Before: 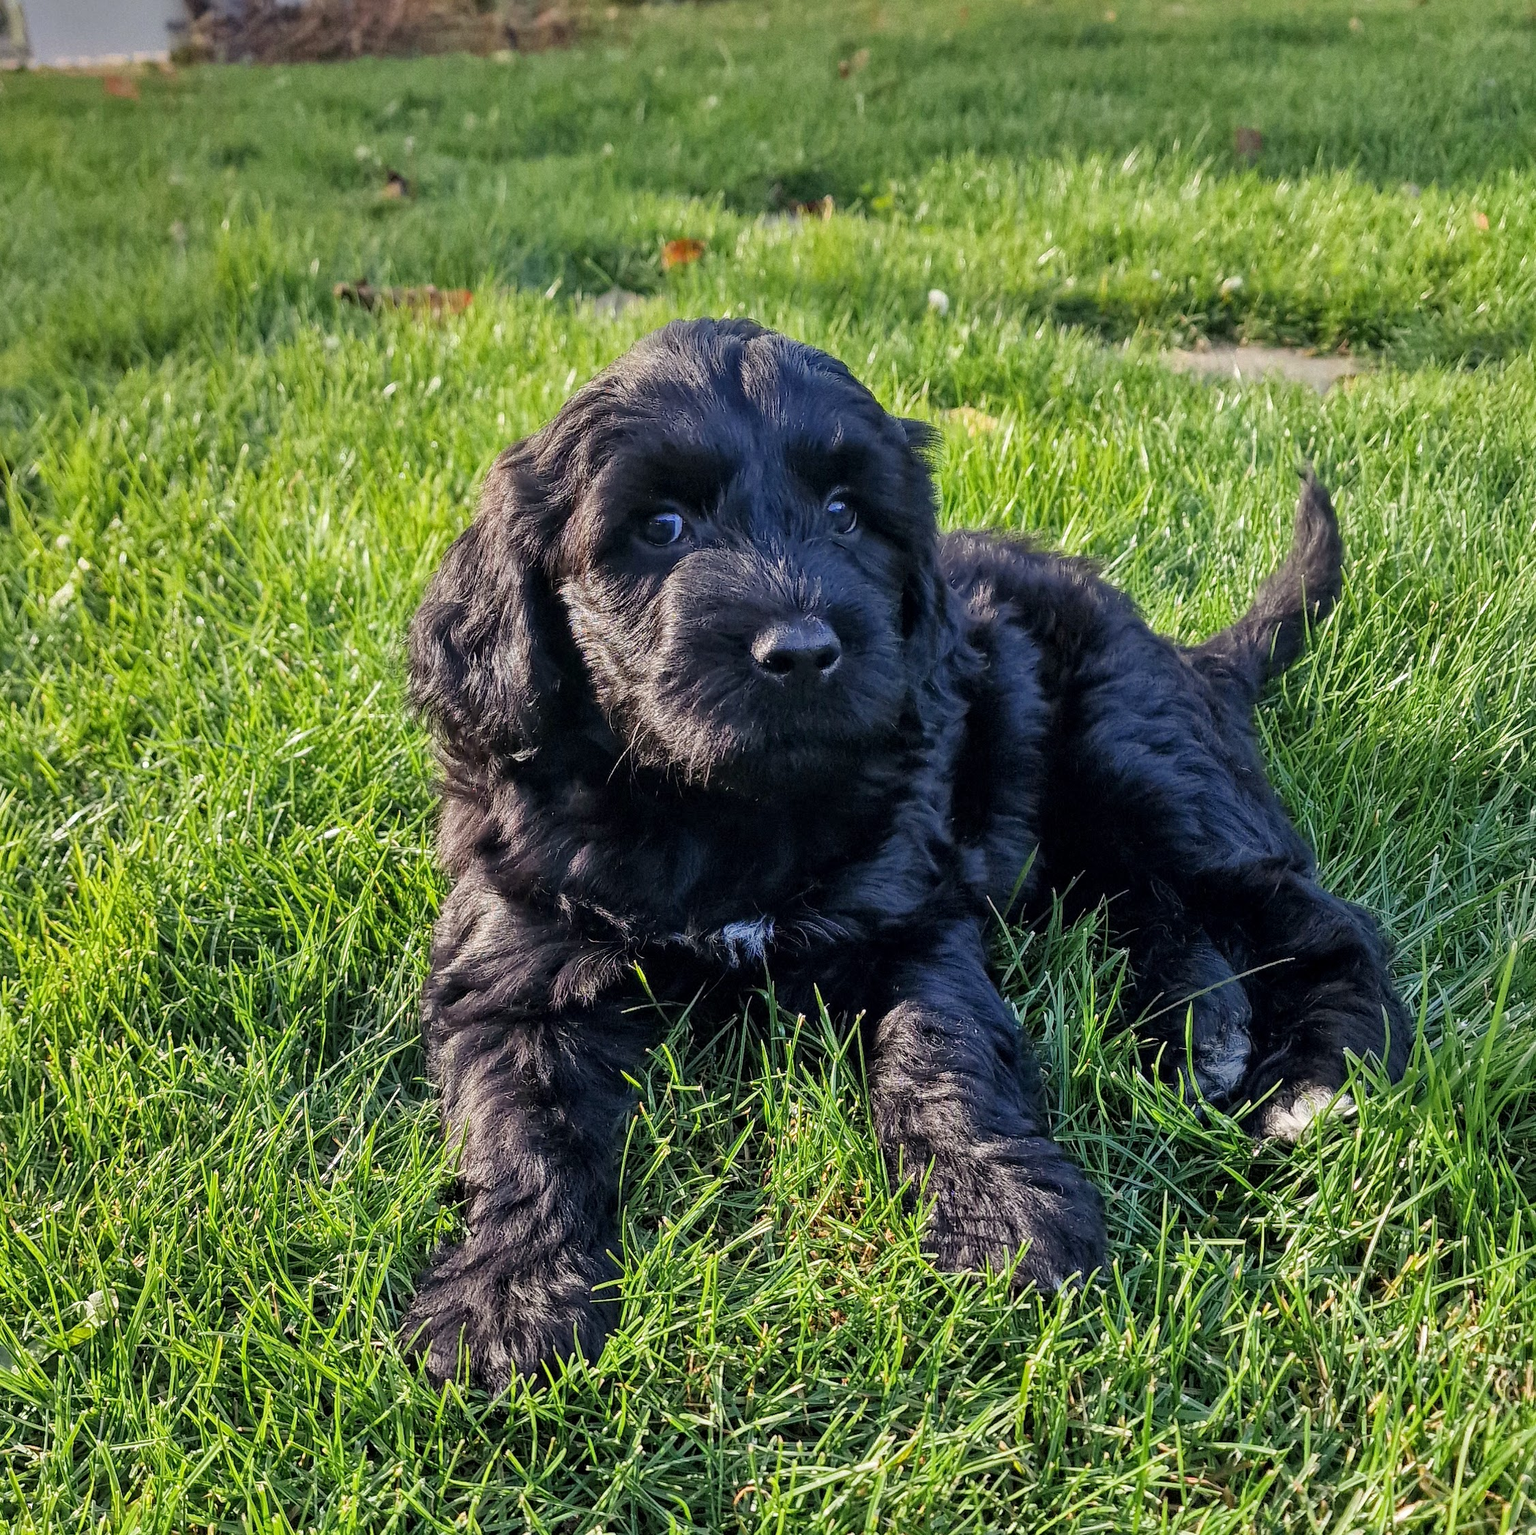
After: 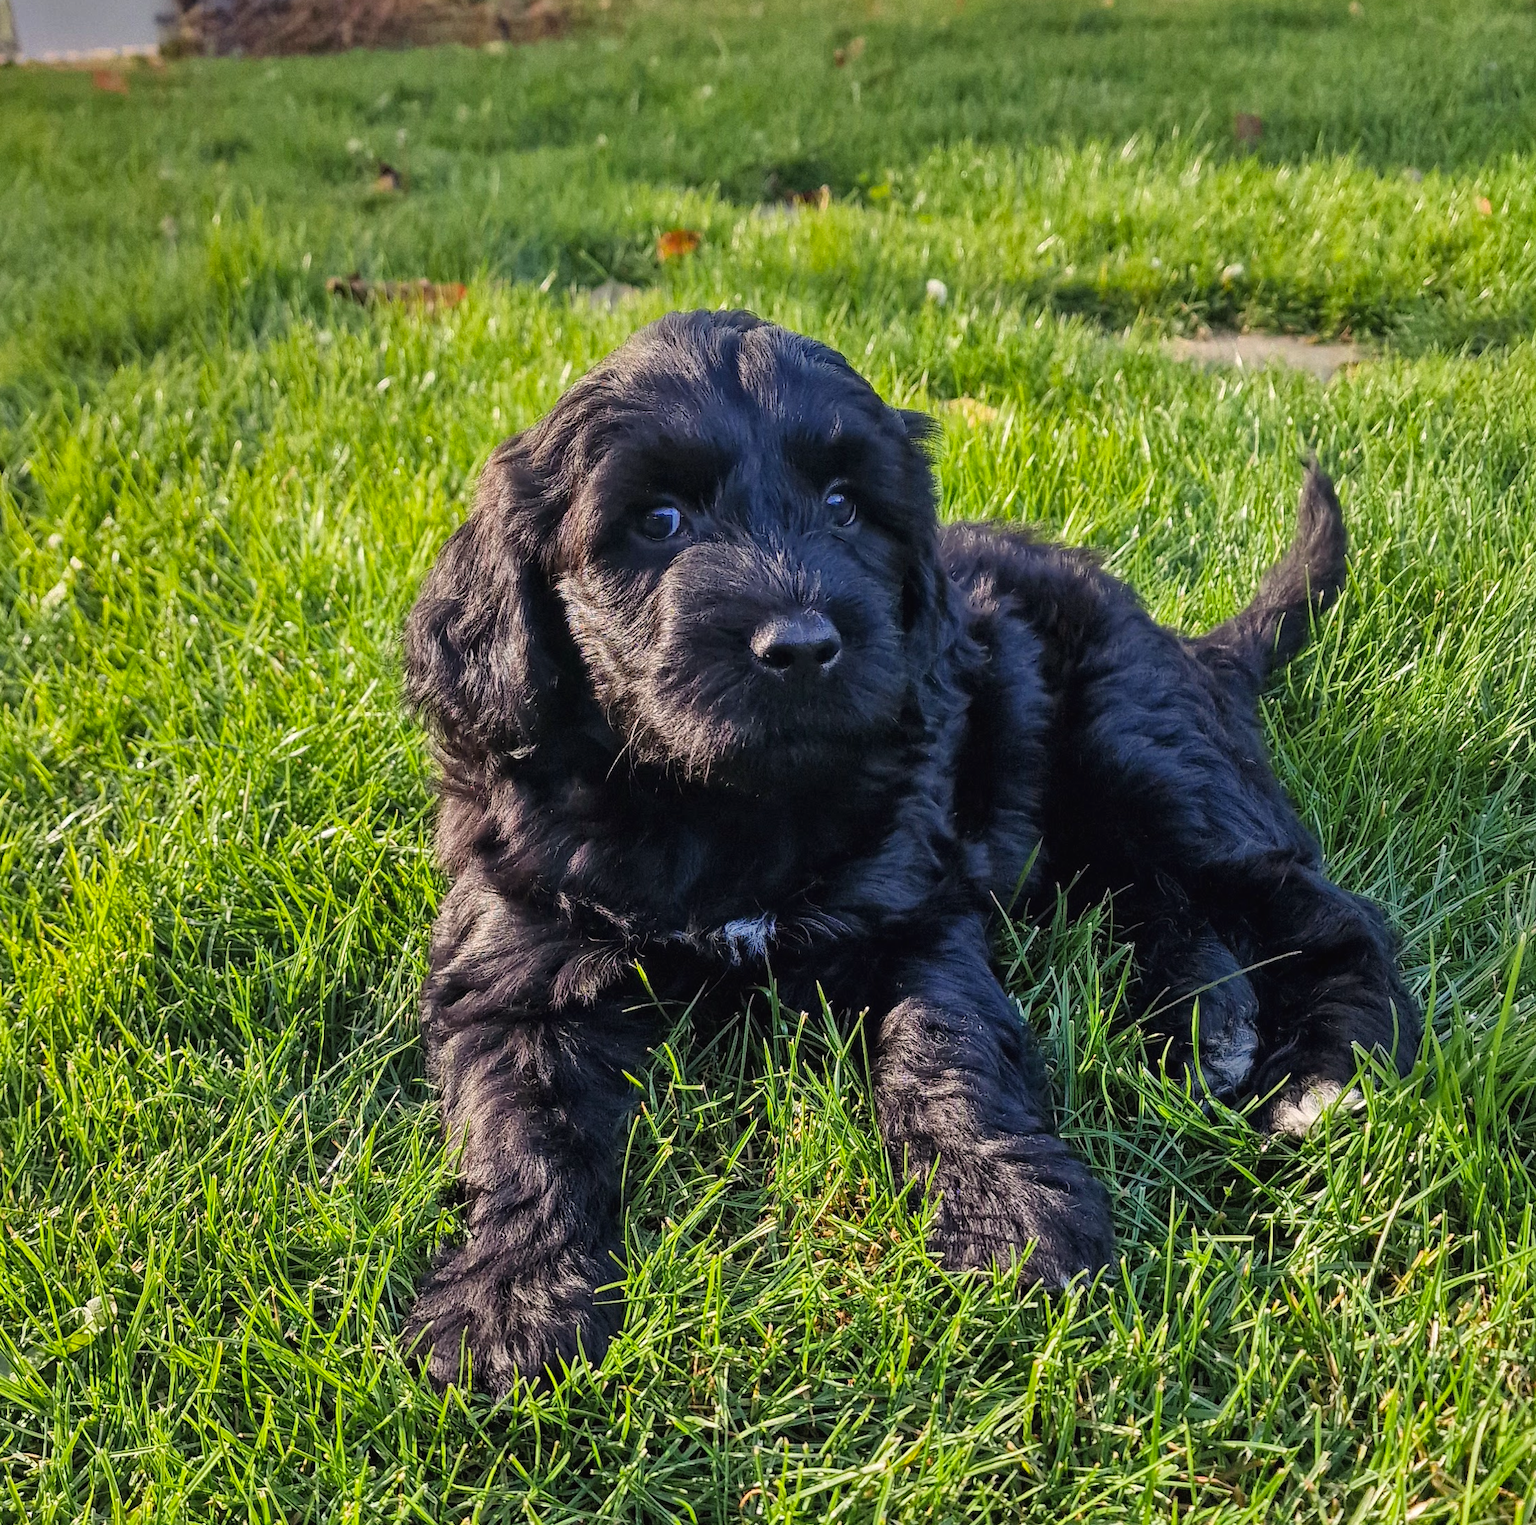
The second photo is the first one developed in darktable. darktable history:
rotate and perspective: rotation -0.45°, automatic cropping original format, crop left 0.008, crop right 0.992, crop top 0.012, crop bottom 0.988
levels: levels [0, 0.51, 1]
base curve: preserve colors none
color balance rgb: shadows lift › chroma 2%, shadows lift › hue 50°, power › hue 60°, highlights gain › chroma 1%, highlights gain › hue 60°, global offset › luminance 0.25%, global vibrance 30%
